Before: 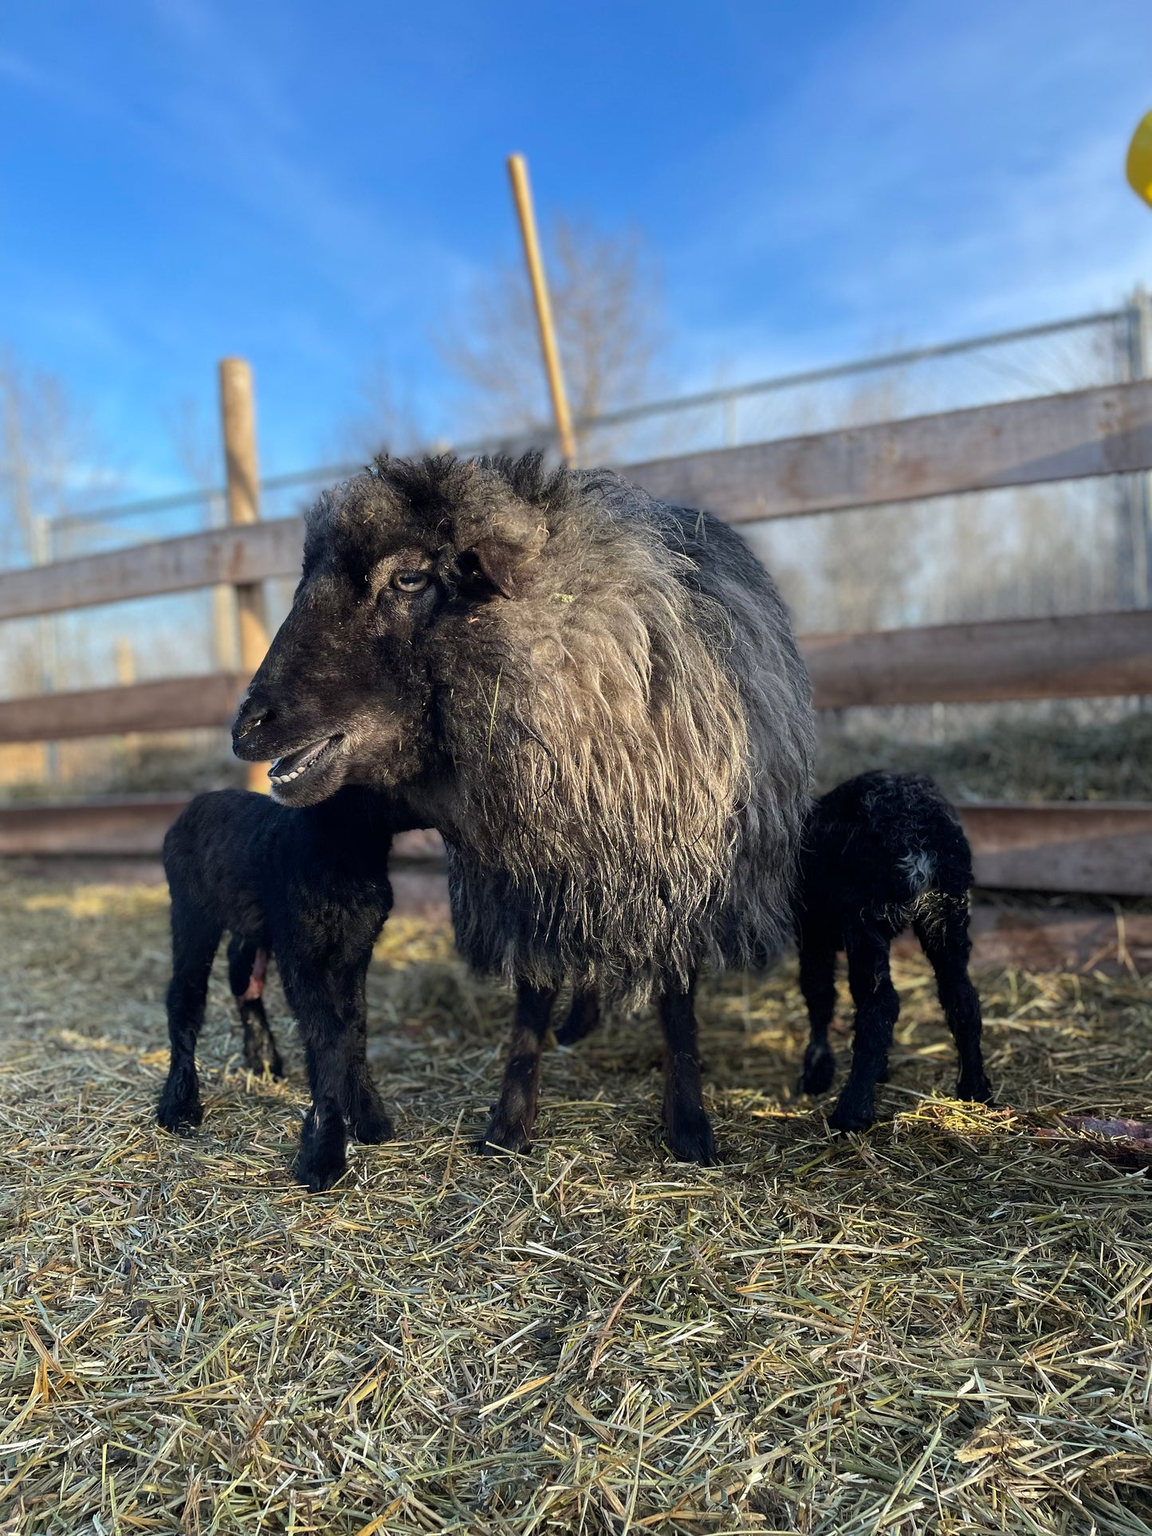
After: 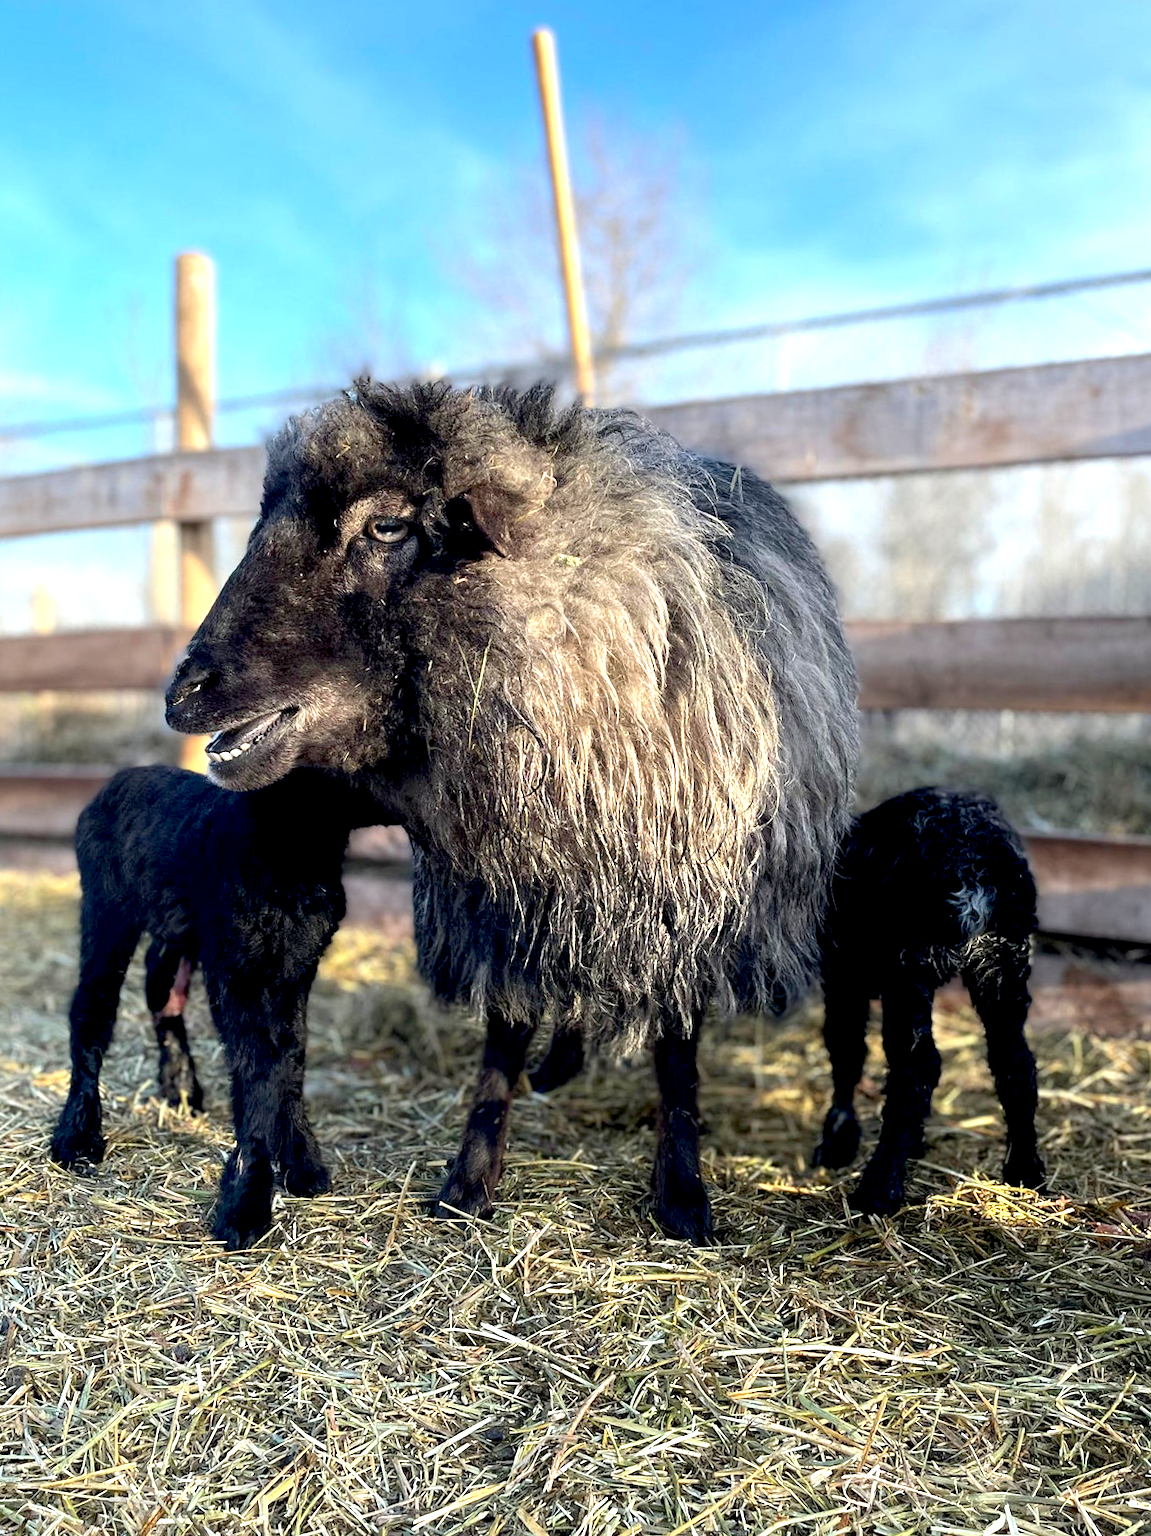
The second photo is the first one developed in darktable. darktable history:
base curve: preserve colors none
exposure: black level correction 0.008, exposure 0.979 EV, compensate highlight preservation false
crop and rotate: angle -3.27°, left 5.211%, top 5.211%, right 4.607%, bottom 4.607%
